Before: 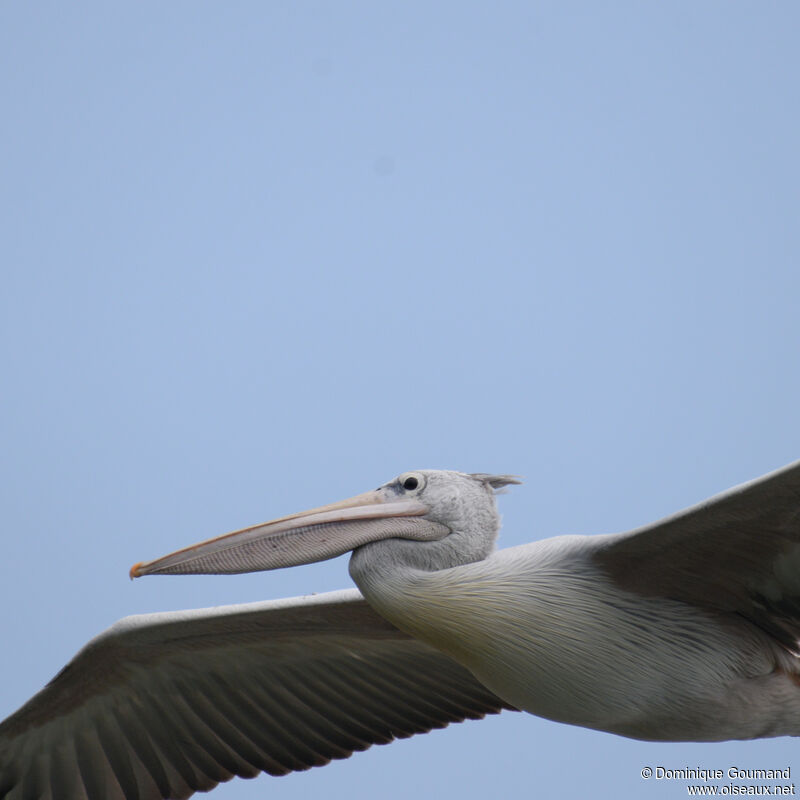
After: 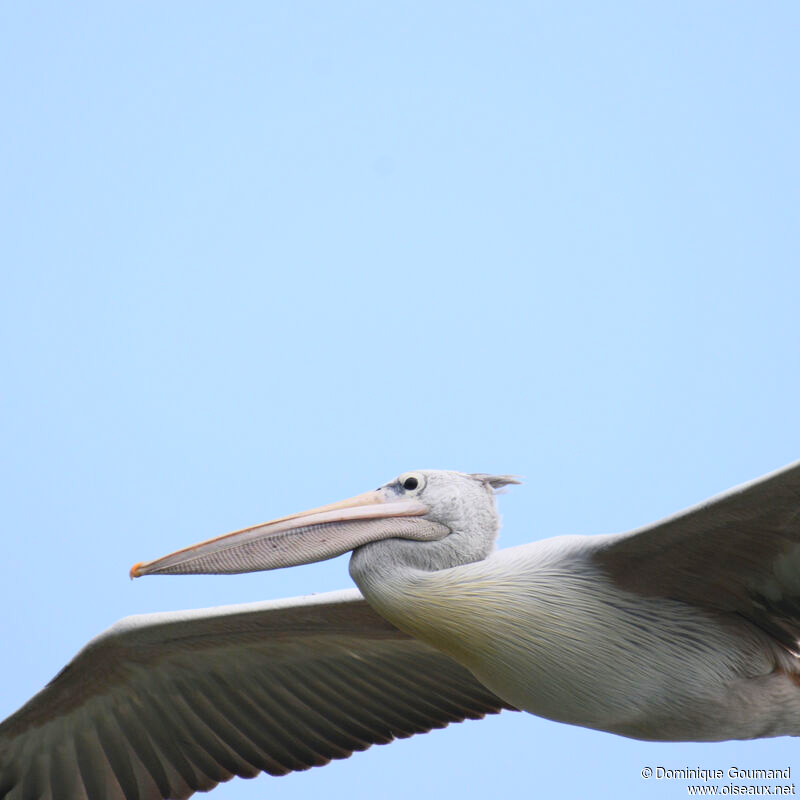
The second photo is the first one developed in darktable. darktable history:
contrast brightness saturation: contrast 0.241, brightness 0.264, saturation 0.389
